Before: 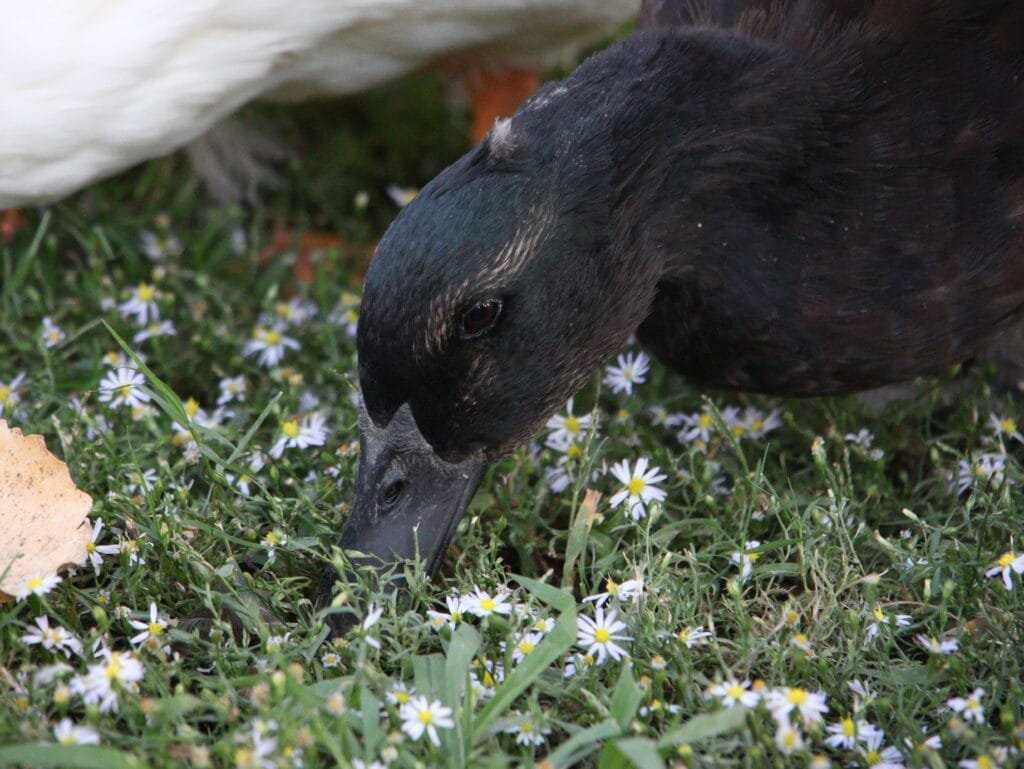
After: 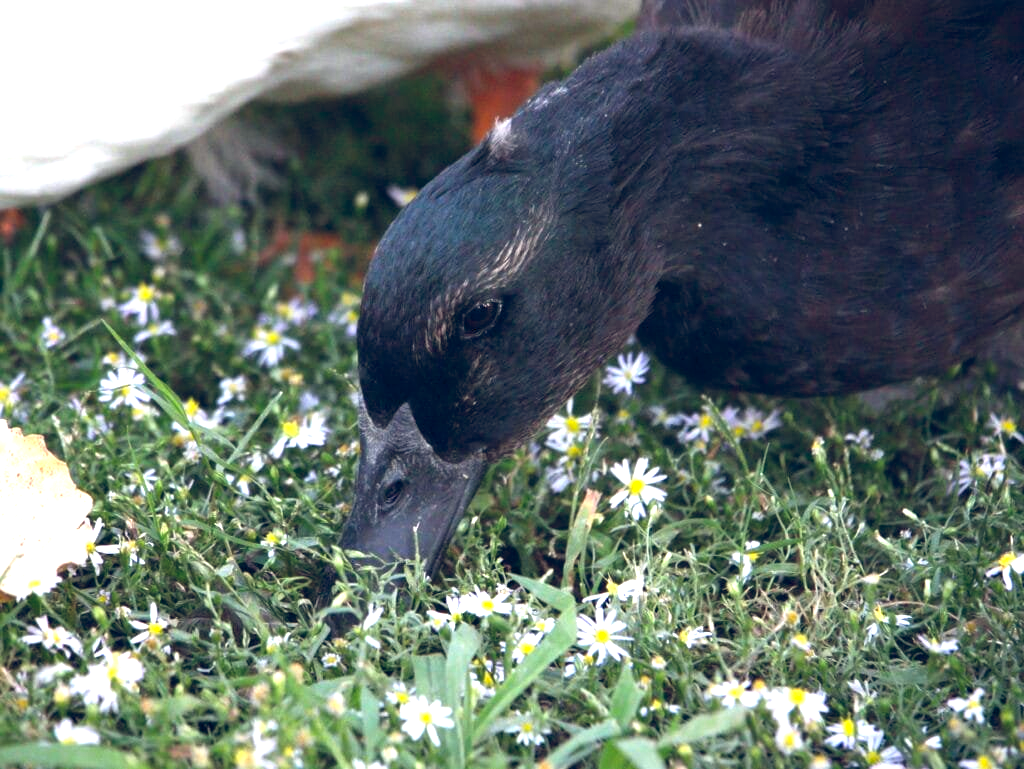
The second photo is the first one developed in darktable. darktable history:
color balance rgb: global offset › chroma 0.153%, global offset › hue 254.2°, perceptual saturation grading › global saturation 0.819%, perceptual brilliance grading › global brilliance 30.258%, global vibrance 20%
